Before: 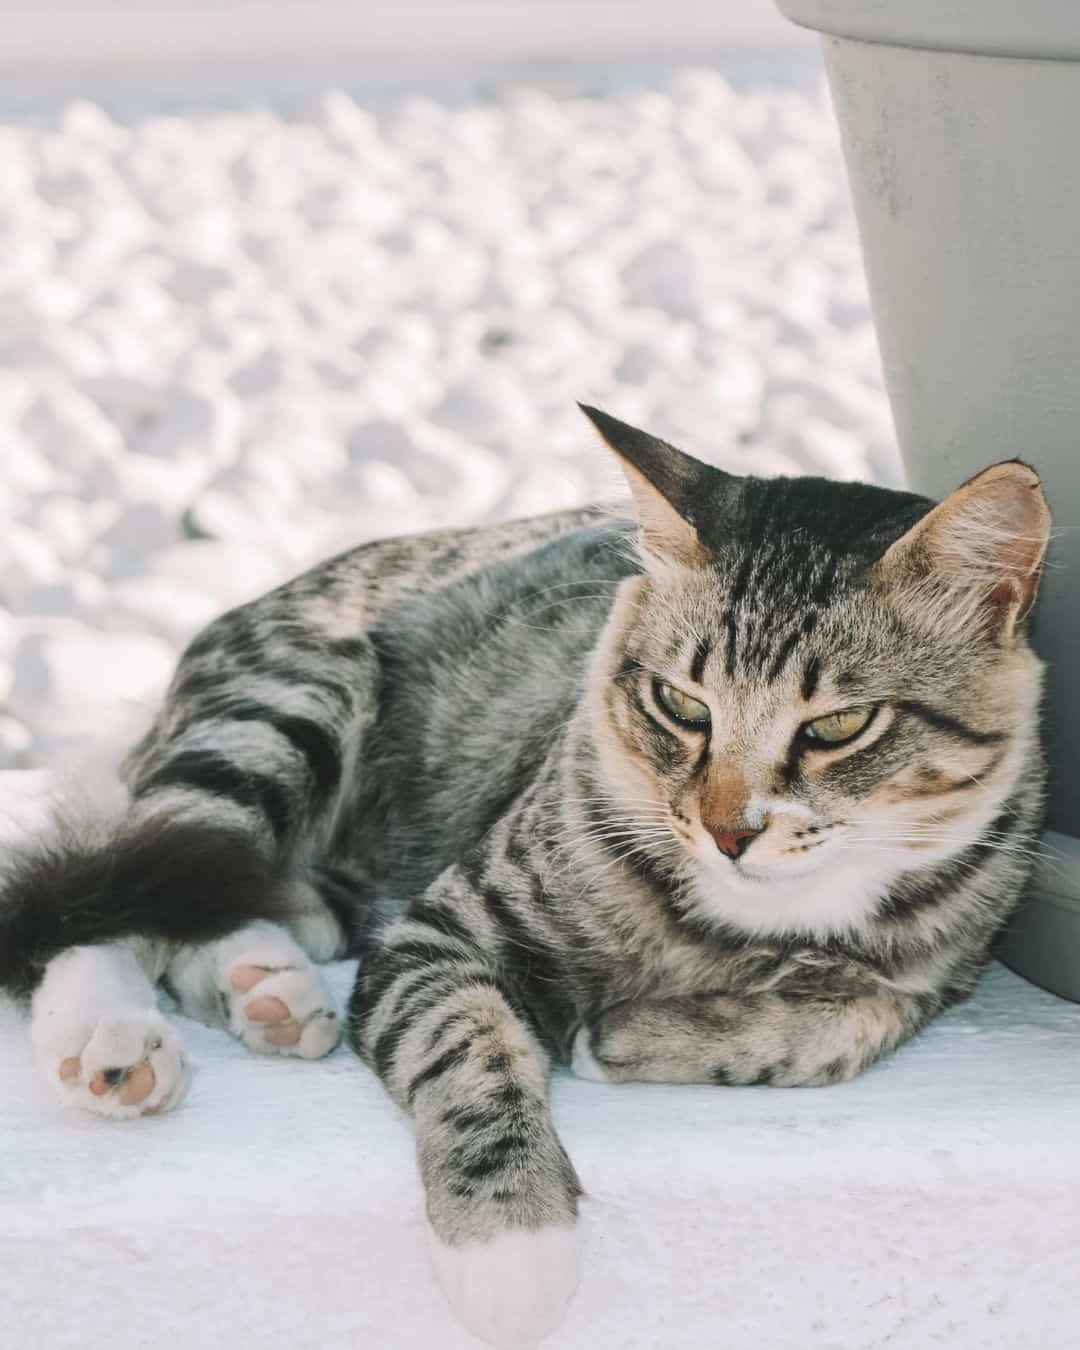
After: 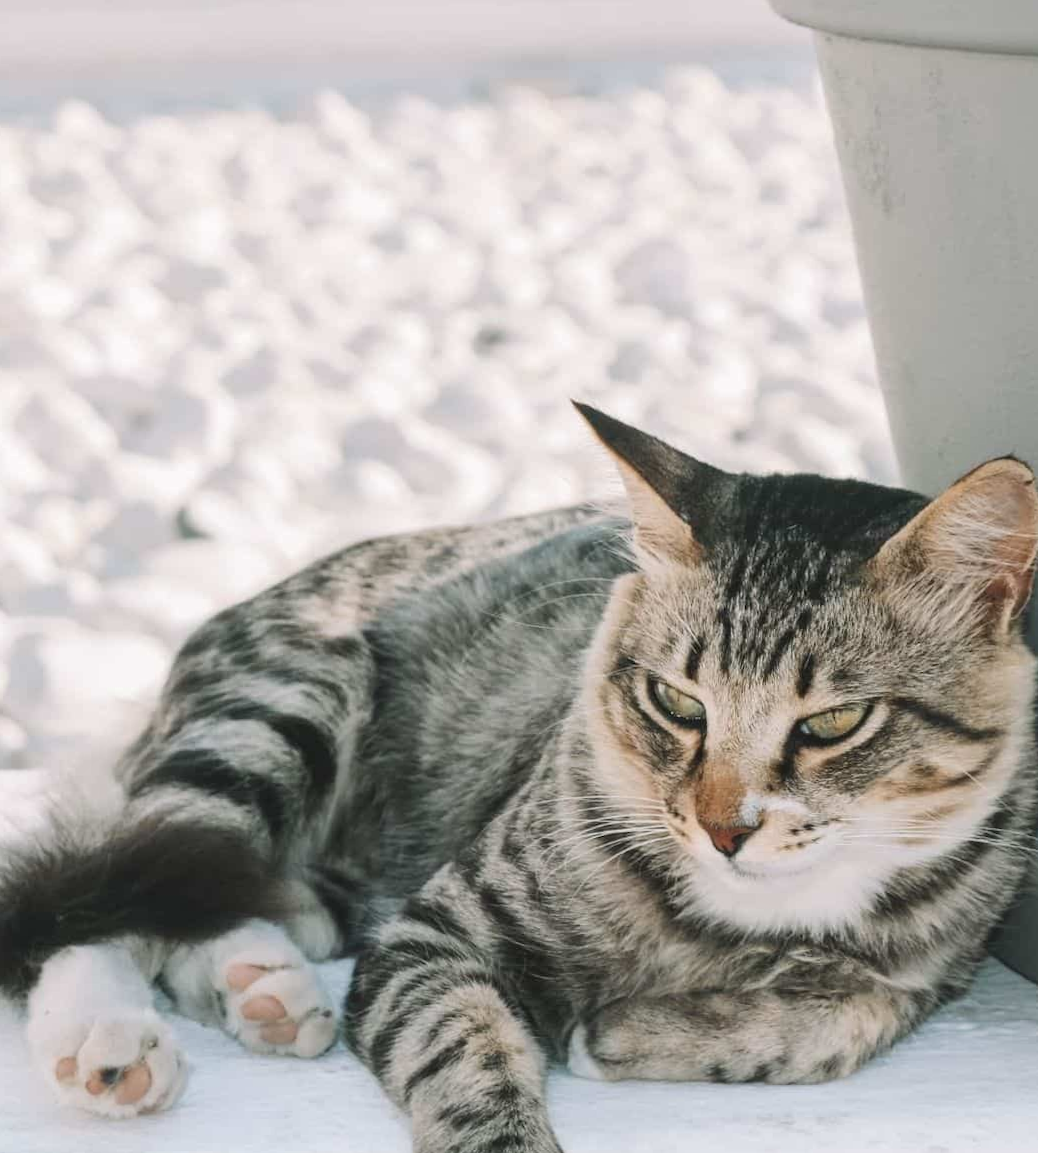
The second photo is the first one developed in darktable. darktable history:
tone equalizer: on, module defaults
crop and rotate: angle 0.2°, left 0.275%, right 3.127%, bottom 14.18%
